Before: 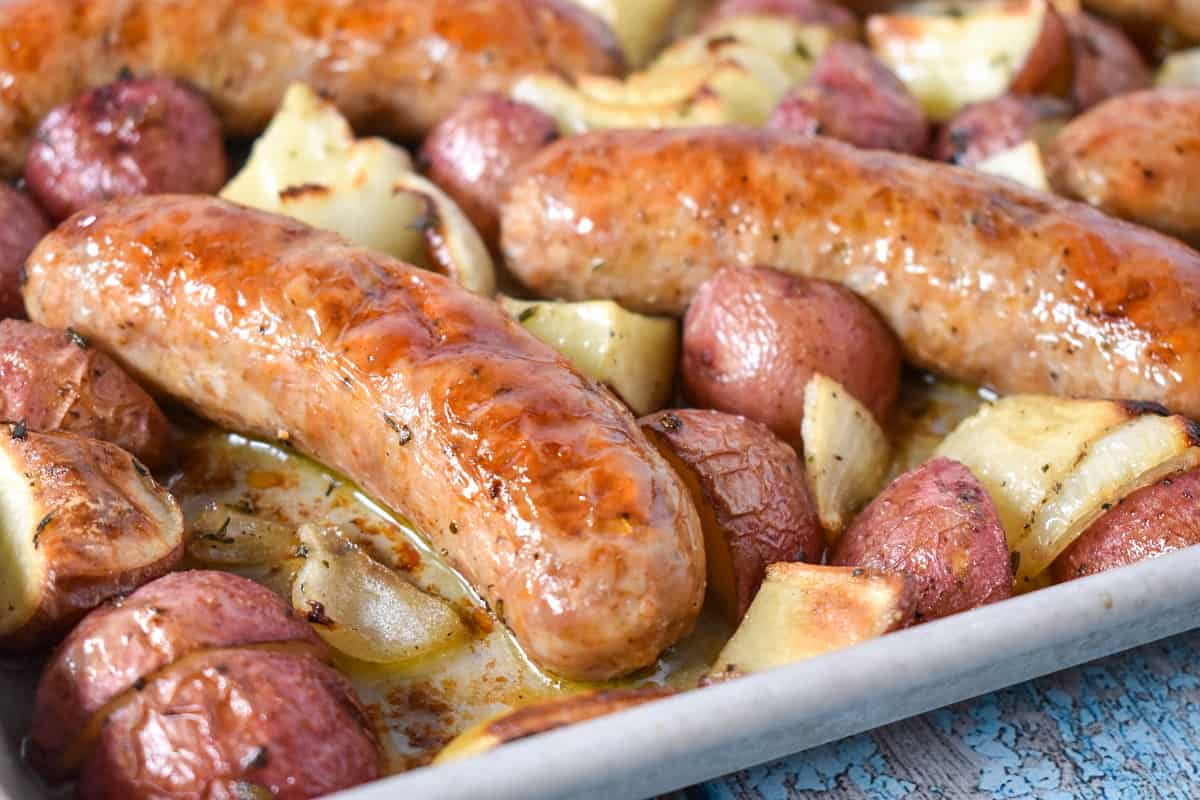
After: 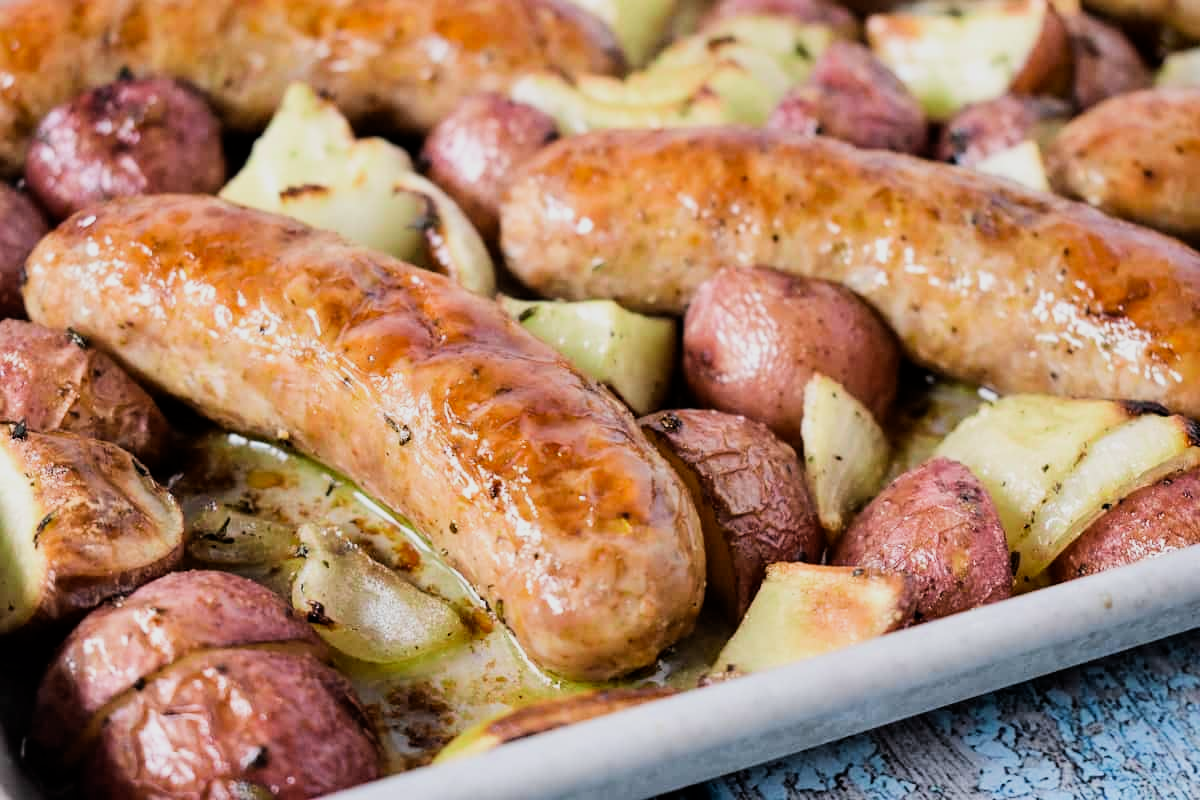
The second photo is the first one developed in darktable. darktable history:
filmic rgb: black relative exposure -5 EV, hardness 2.88, contrast 1.4, highlights saturation mix -20%
color zones: curves: ch2 [(0, 0.5) (0.143, 0.517) (0.286, 0.571) (0.429, 0.522) (0.571, 0.5) (0.714, 0.5) (0.857, 0.5) (1, 0.5)]
